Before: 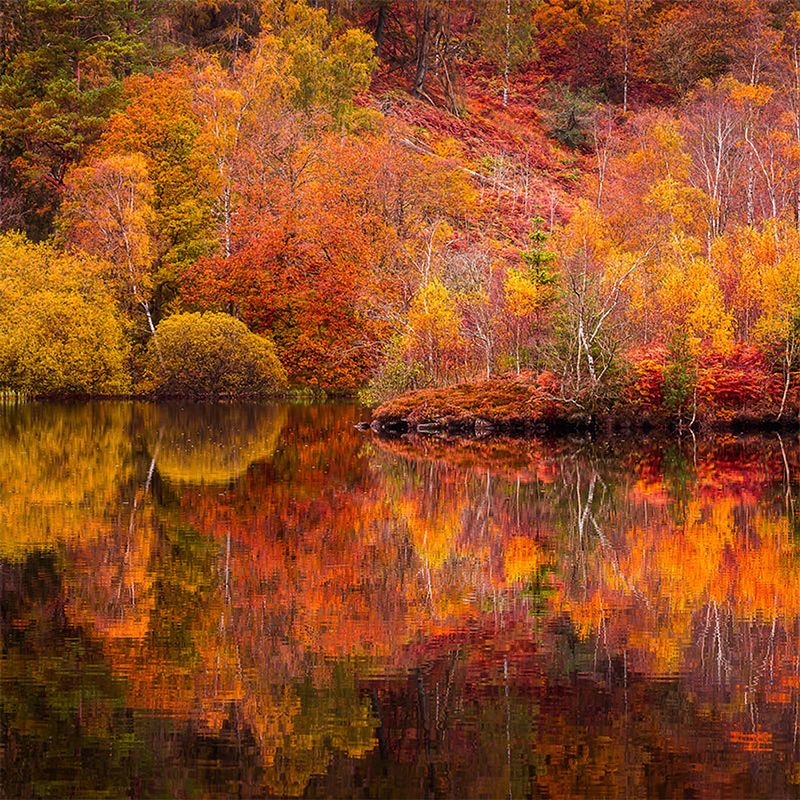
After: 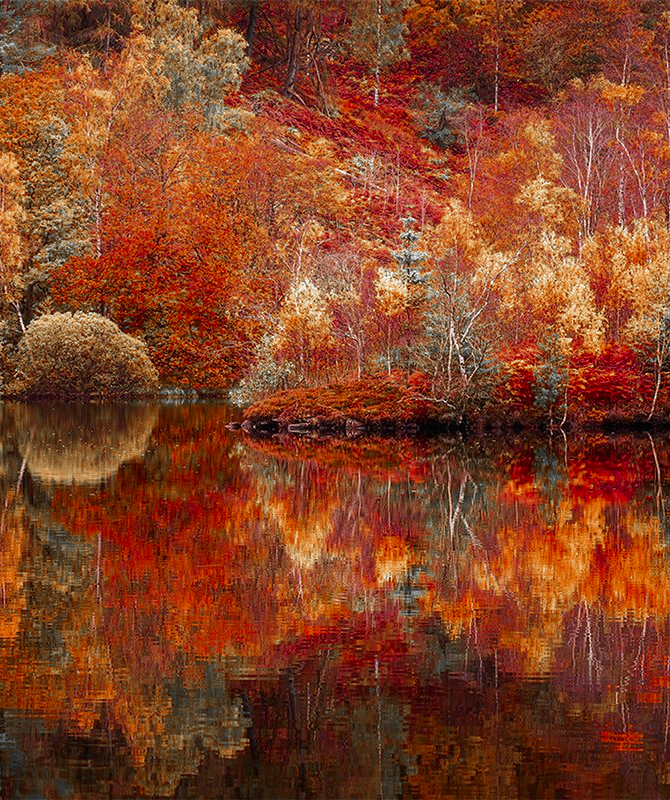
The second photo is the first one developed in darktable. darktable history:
crop: left 16.147%
color zones: curves: ch0 [(0, 0.497) (0.096, 0.361) (0.221, 0.538) (0.429, 0.5) (0.571, 0.5) (0.714, 0.5) (0.857, 0.5) (1, 0.497)]; ch1 [(0, 0.5) (0.143, 0.5) (0.257, -0.002) (0.429, 0.04) (0.571, -0.001) (0.714, -0.015) (0.857, 0.024) (1, 0.5)]
